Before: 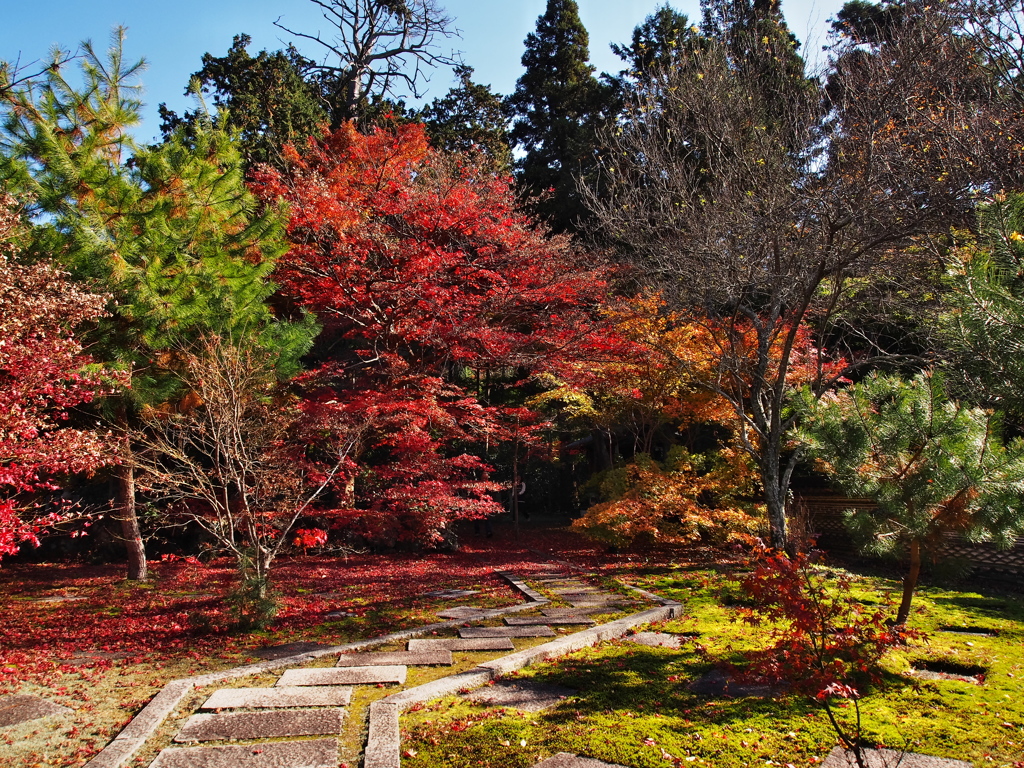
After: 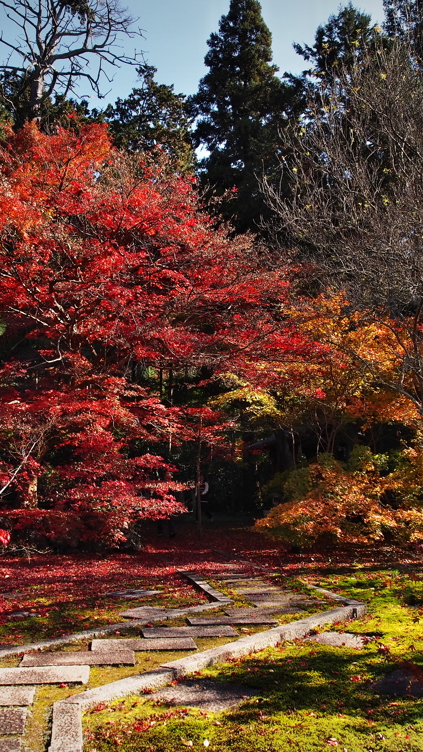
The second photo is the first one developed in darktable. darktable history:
vignetting: fall-off radius 60.85%, brightness -0.407, saturation -0.3, center (-0.037, 0.142)
crop: left 31.007%, right 27.016%
